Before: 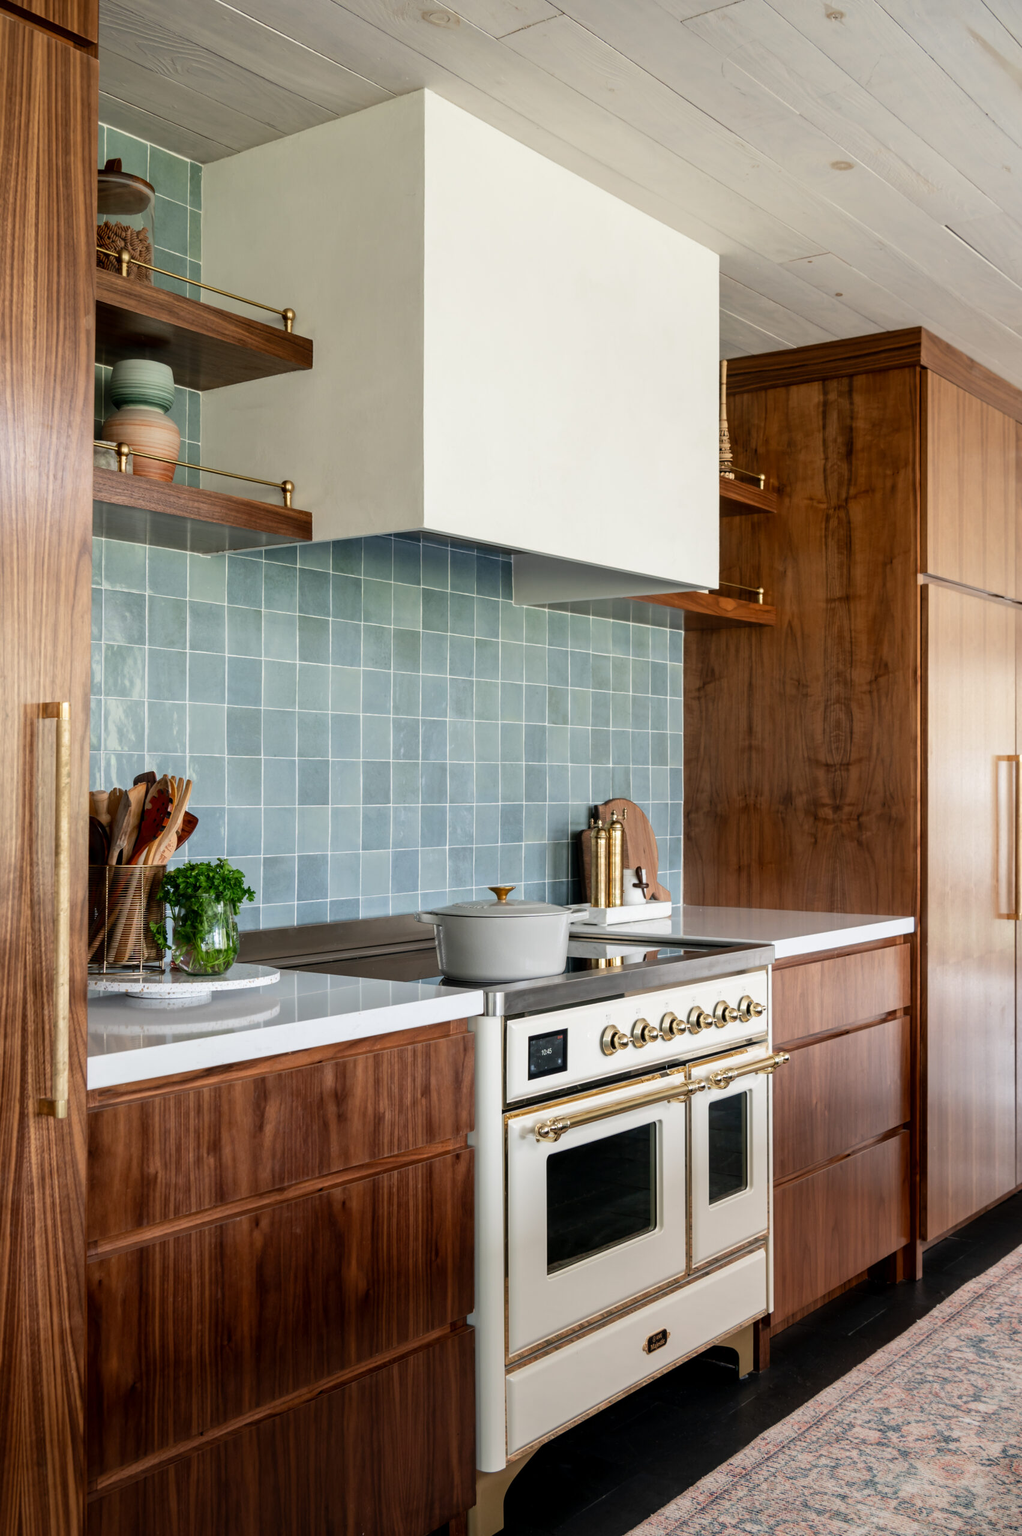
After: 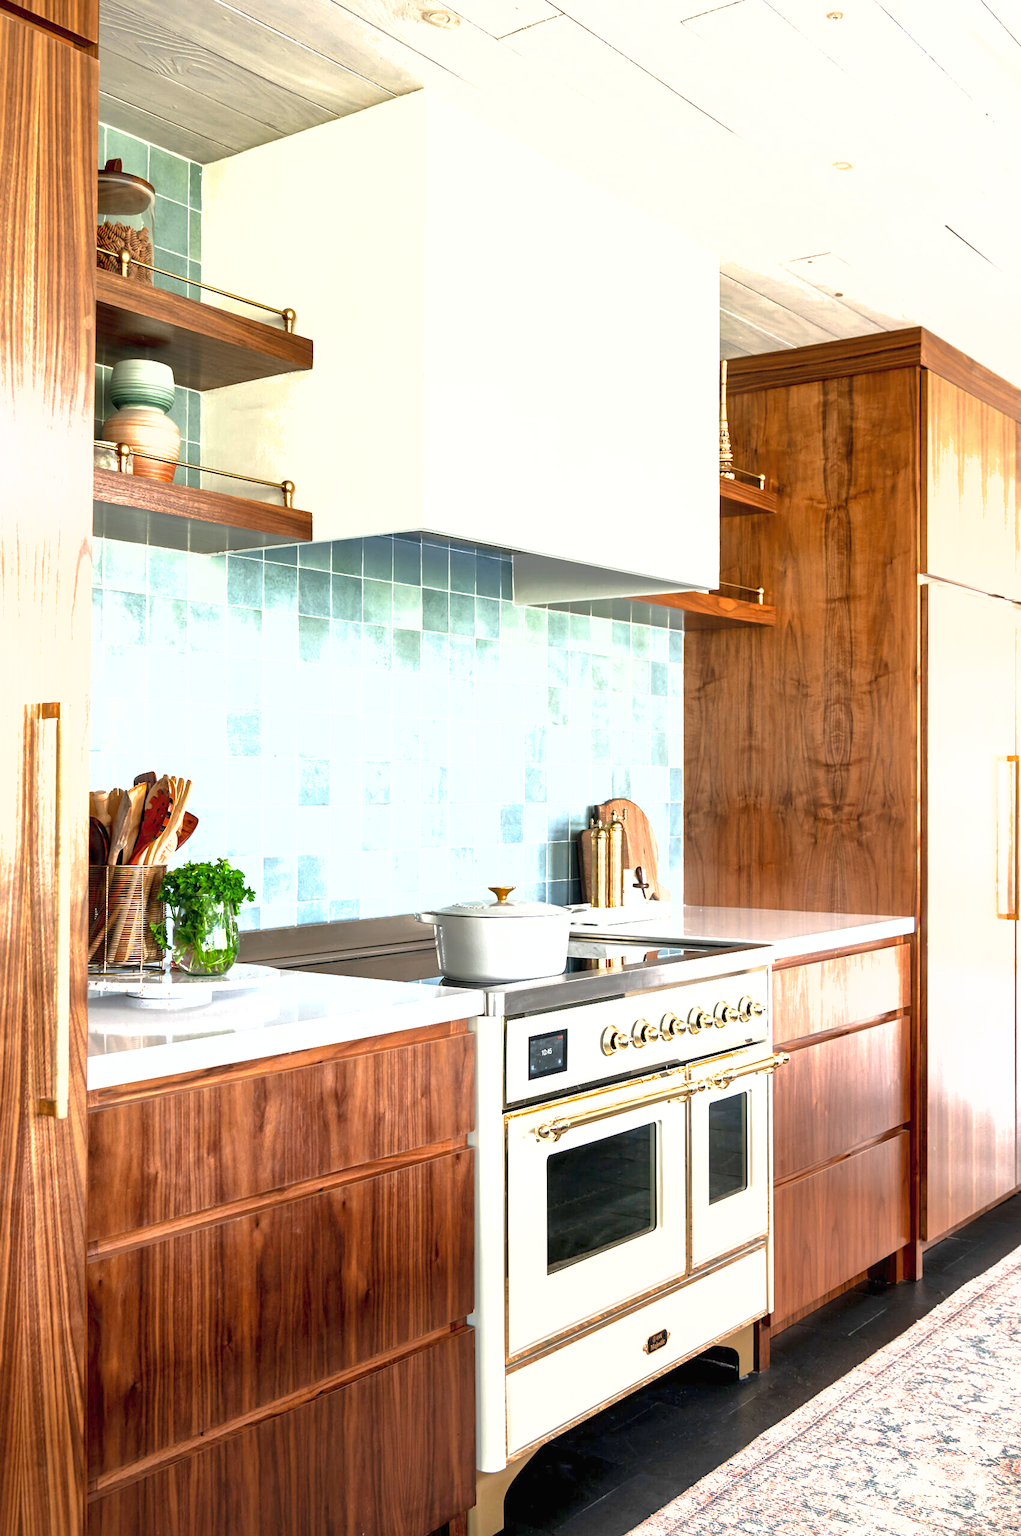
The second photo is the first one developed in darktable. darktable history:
shadows and highlights: on, module defaults
sharpen: amount 0.202
exposure: black level correction 0, exposure 1.614 EV, compensate highlight preservation false
